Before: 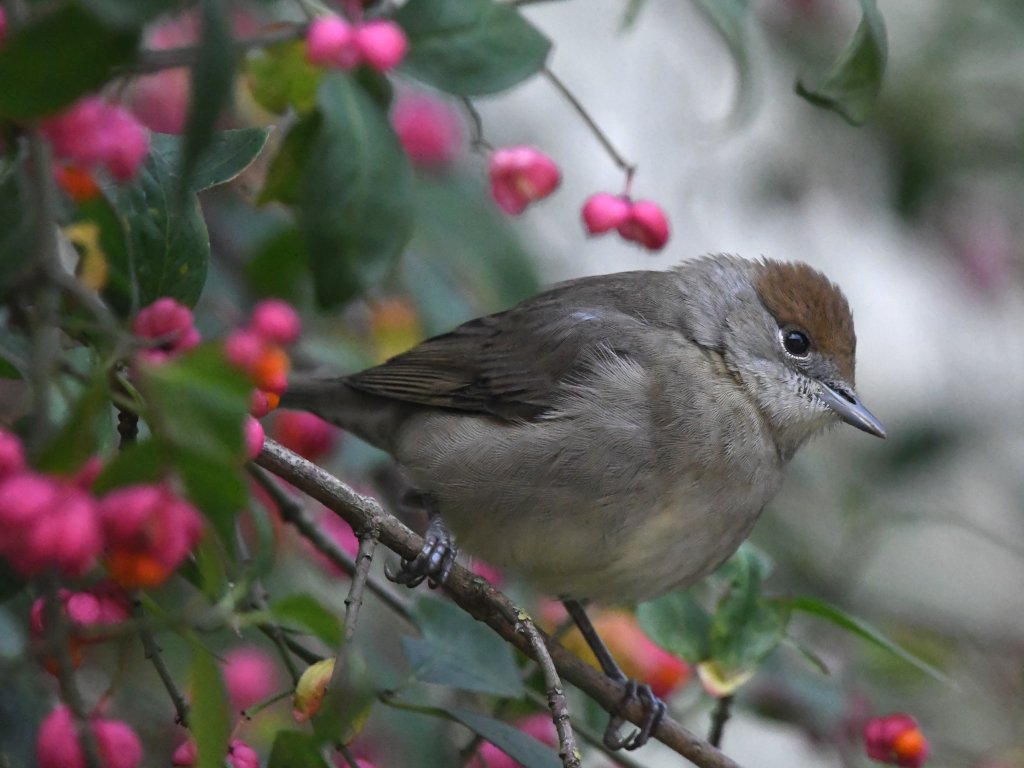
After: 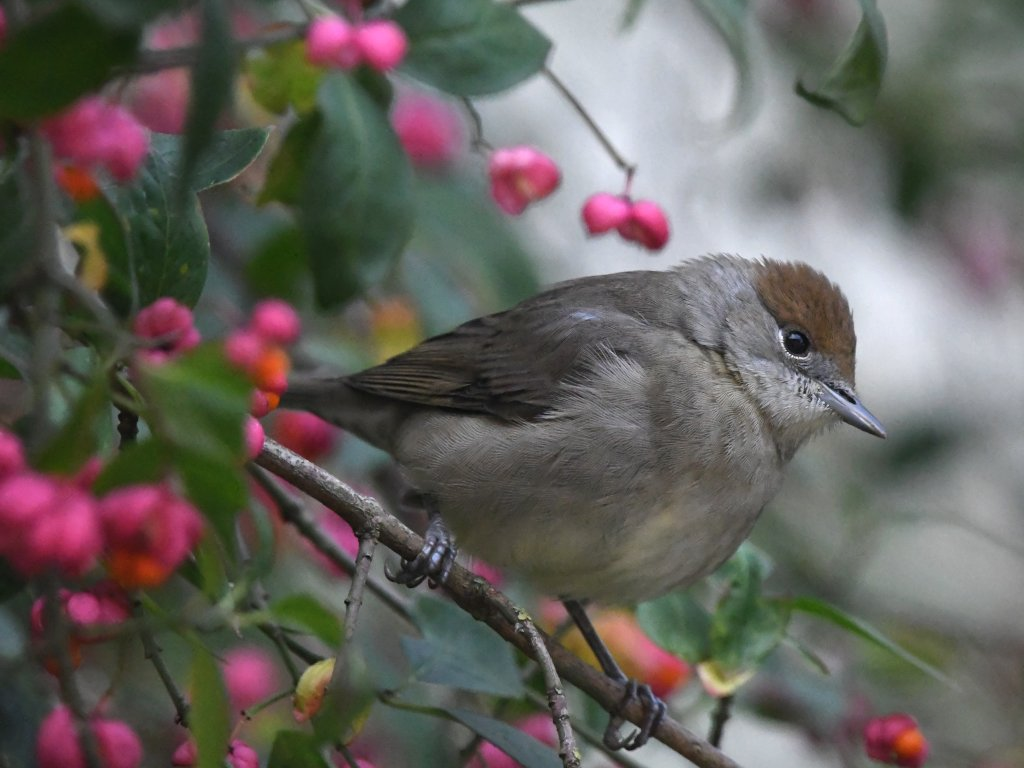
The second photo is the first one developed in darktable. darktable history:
shadows and highlights: shadows 12.65, white point adjustment 1.21, soften with gaussian
vignetting: fall-off start 100.55%, brightness -0.317, saturation -0.051, width/height ratio 1.307
